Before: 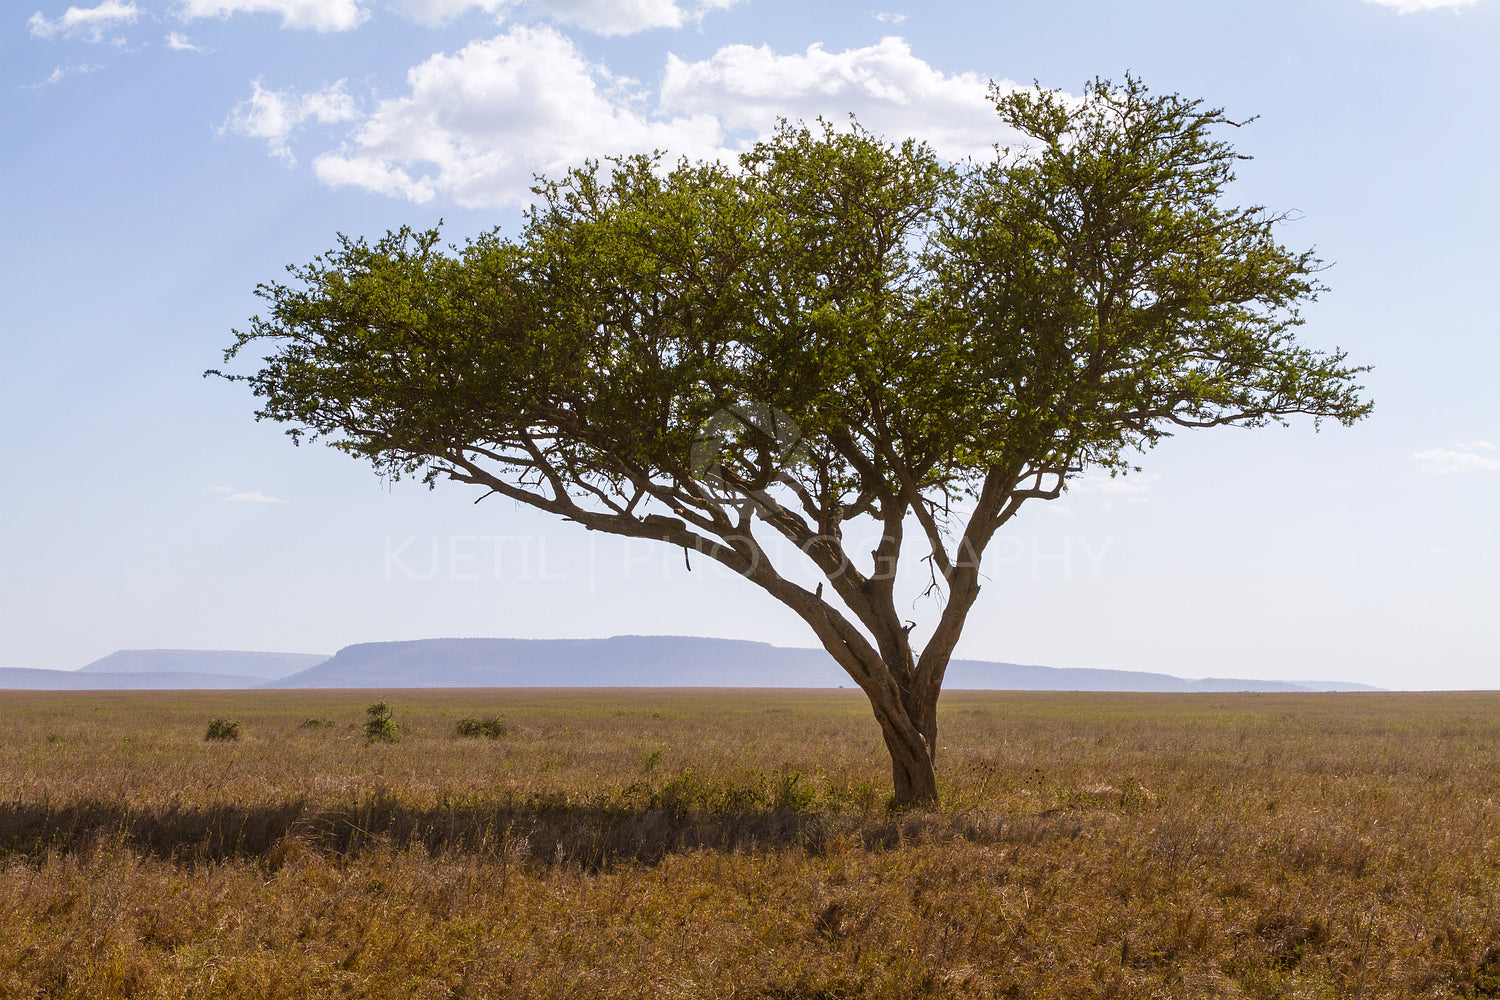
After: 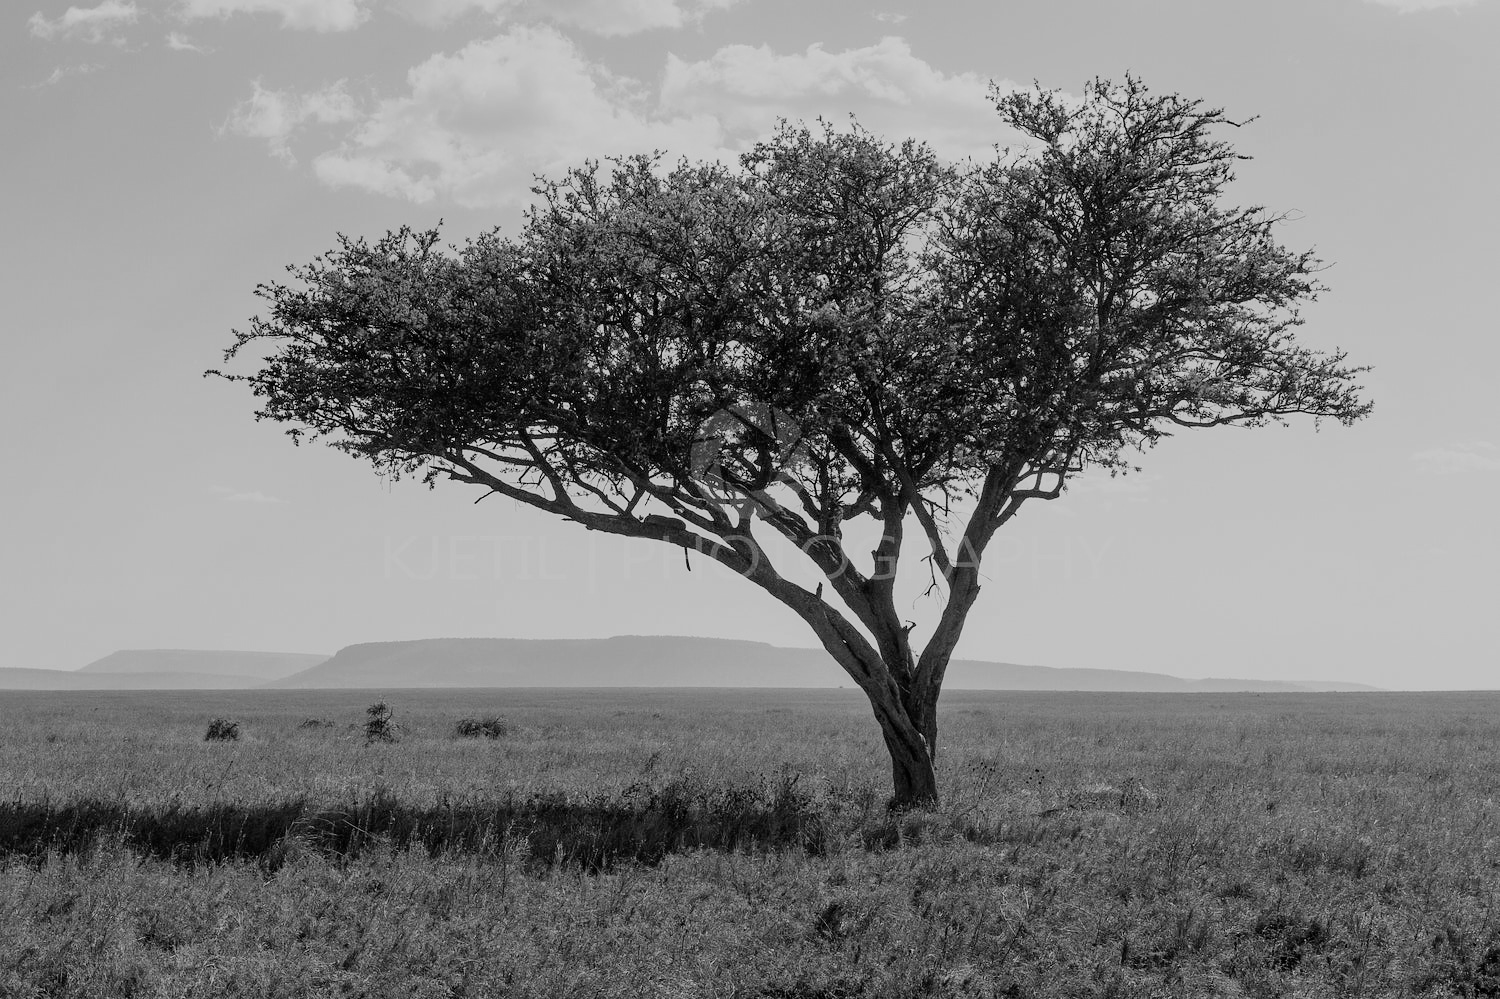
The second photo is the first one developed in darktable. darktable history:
crop: bottom 0.071%
exposure: exposure 0.081 EV, compensate exposure bias true, compensate highlight preservation false
filmic rgb: black relative exposure -6.1 EV, white relative exposure 6.94 EV, threshold 5.99 EV, hardness 2.23, enable highlight reconstruction true
color zones: curves: ch1 [(0, -0.394) (0.143, -0.394) (0.286, -0.394) (0.429, -0.392) (0.571, -0.391) (0.714, -0.391) (0.857, -0.391) (1, -0.394)]
